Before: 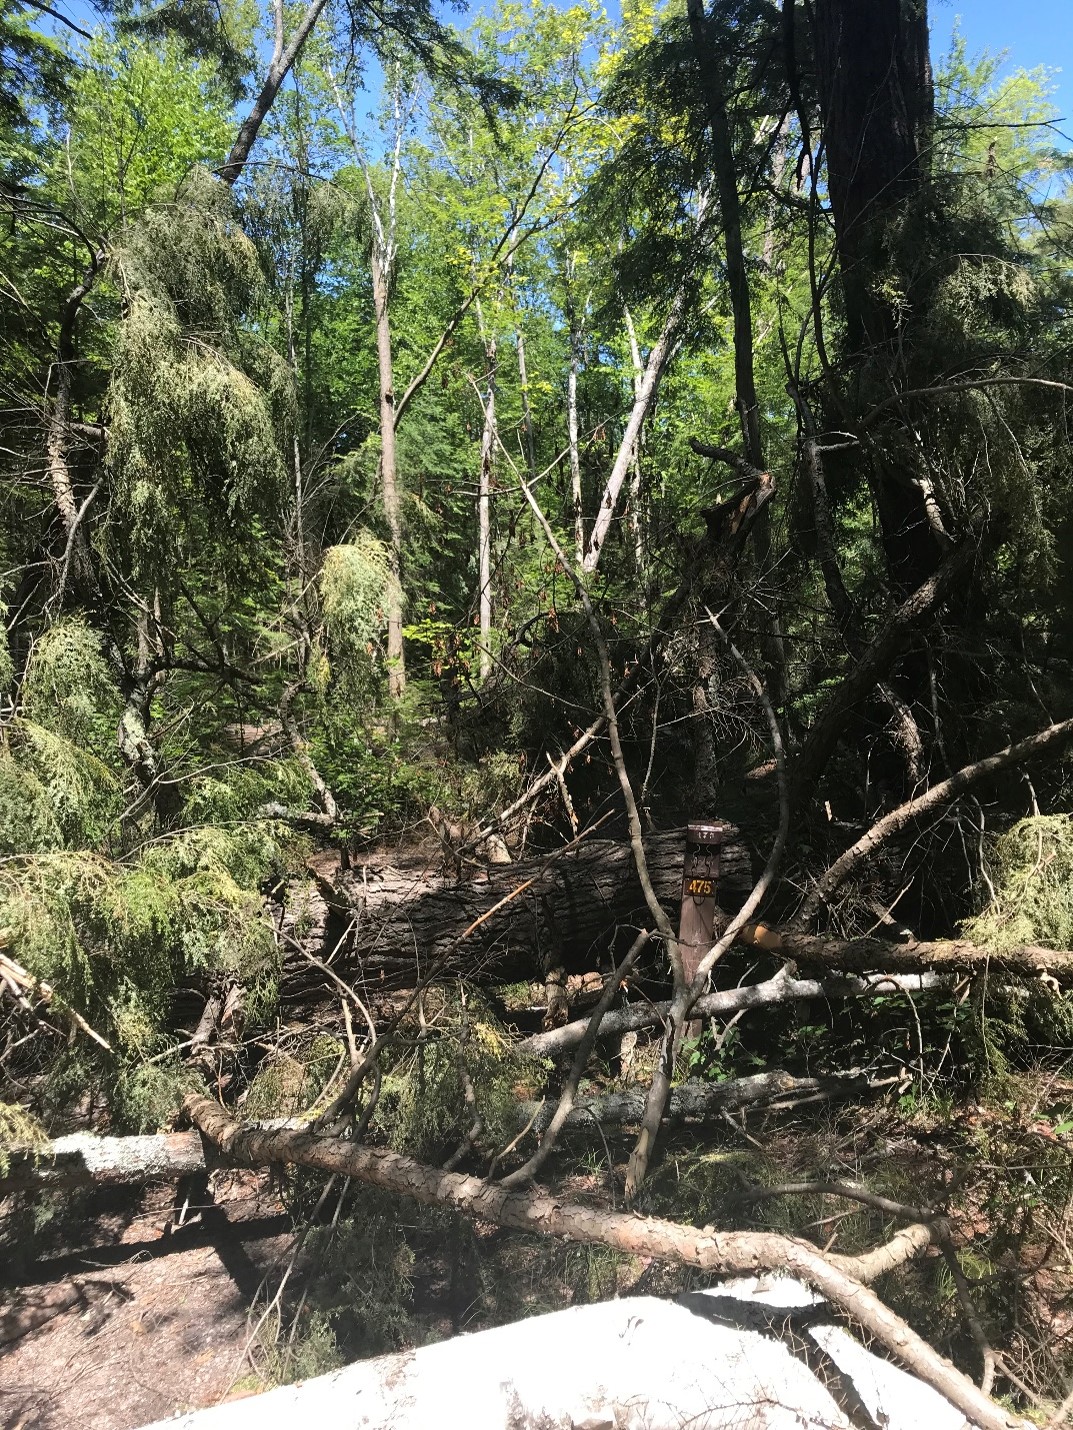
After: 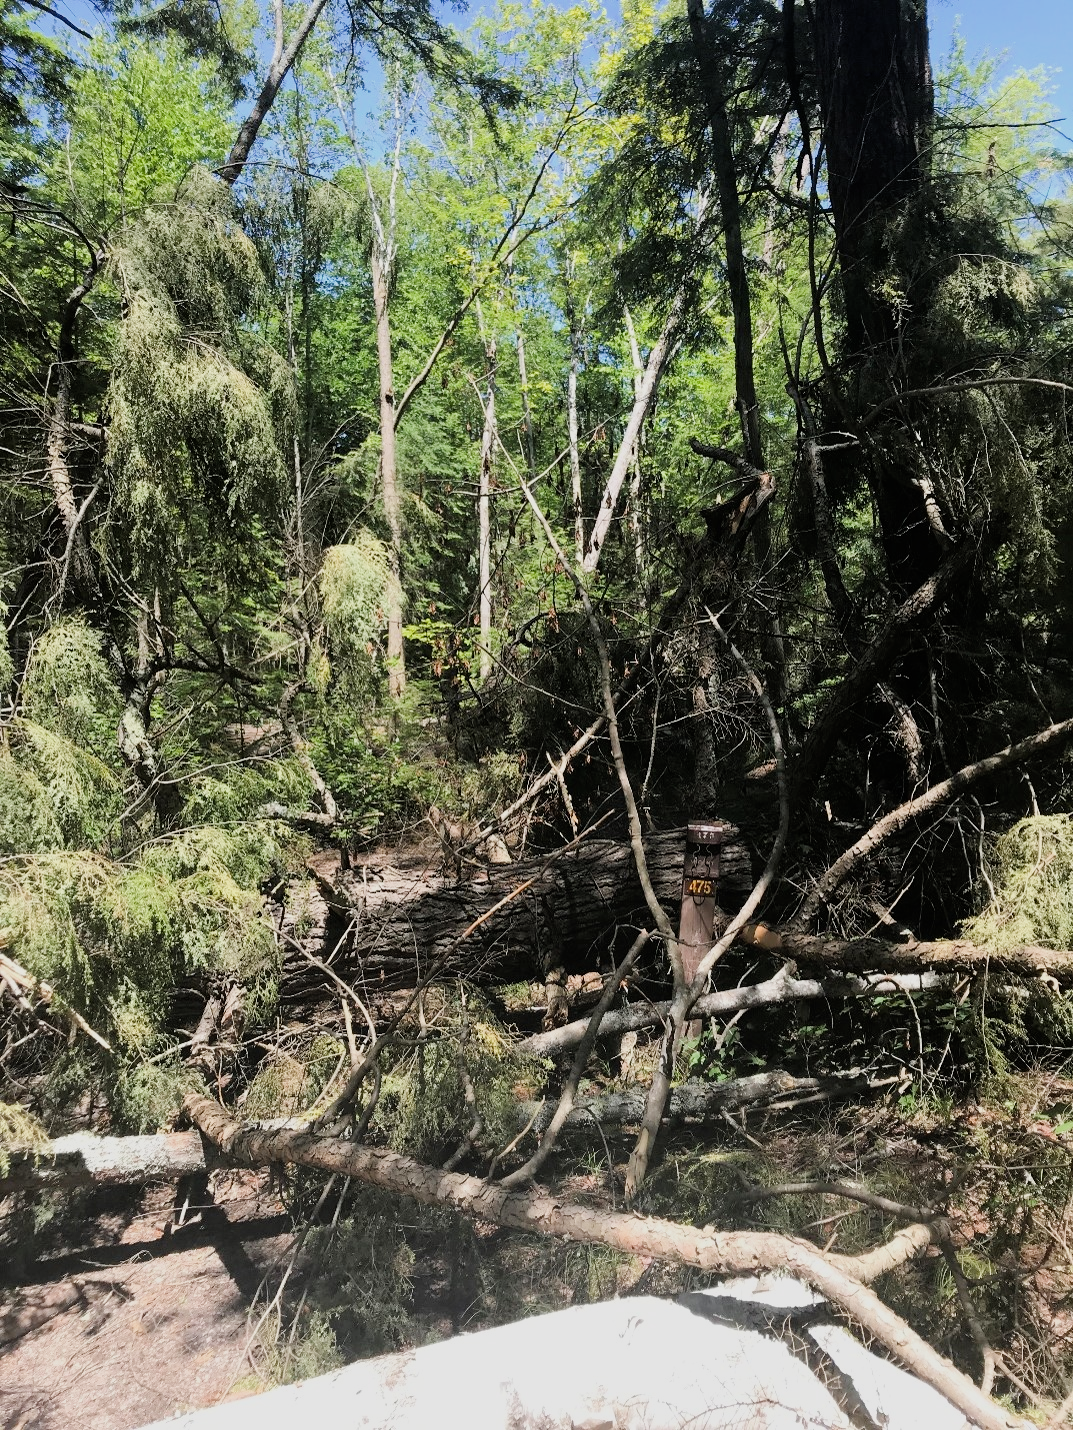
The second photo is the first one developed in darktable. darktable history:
exposure: exposure 0.507 EV, compensate highlight preservation false
filmic rgb: black relative exposure -7.65 EV, white relative exposure 4.56 EV, hardness 3.61
